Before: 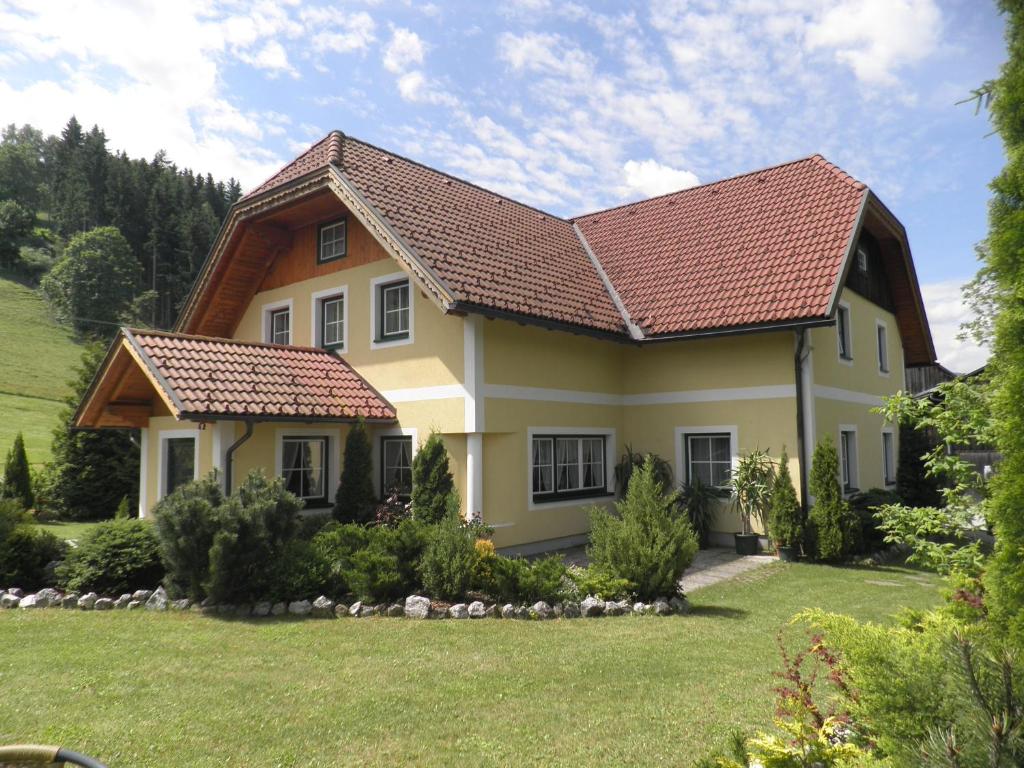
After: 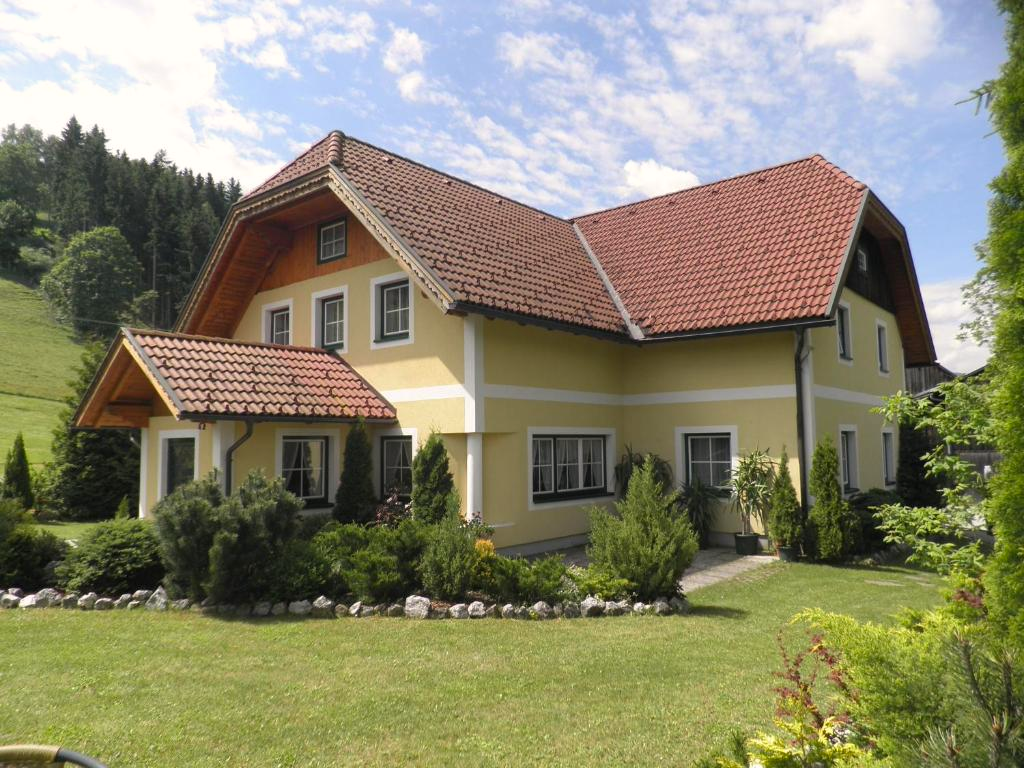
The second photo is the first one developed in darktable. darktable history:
color correction: highlights a* 0.801, highlights b* 2.76, saturation 1.06
contrast equalizer: octaves 7, y [[0.5 ×6], [0.5 ×6], [0.5, 0.5, 0.501, 0.545, 0.707, 0.863], [0 ×6], [0 ×6]]
